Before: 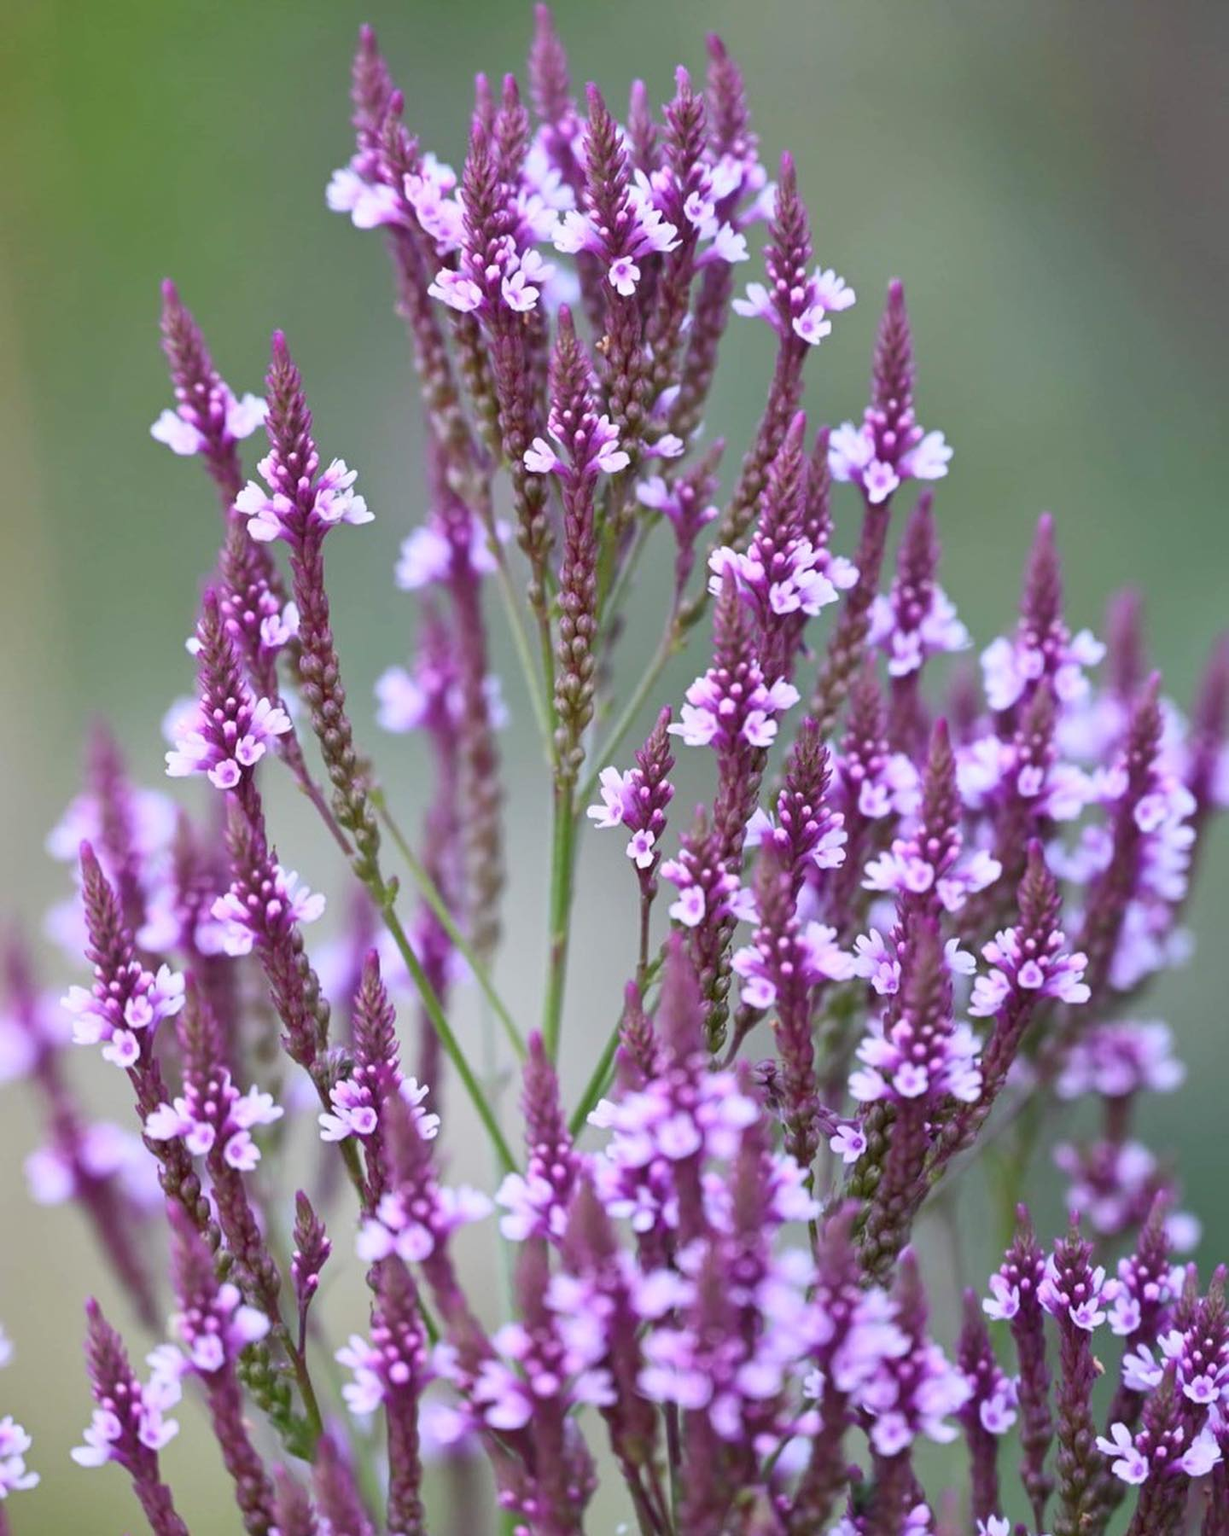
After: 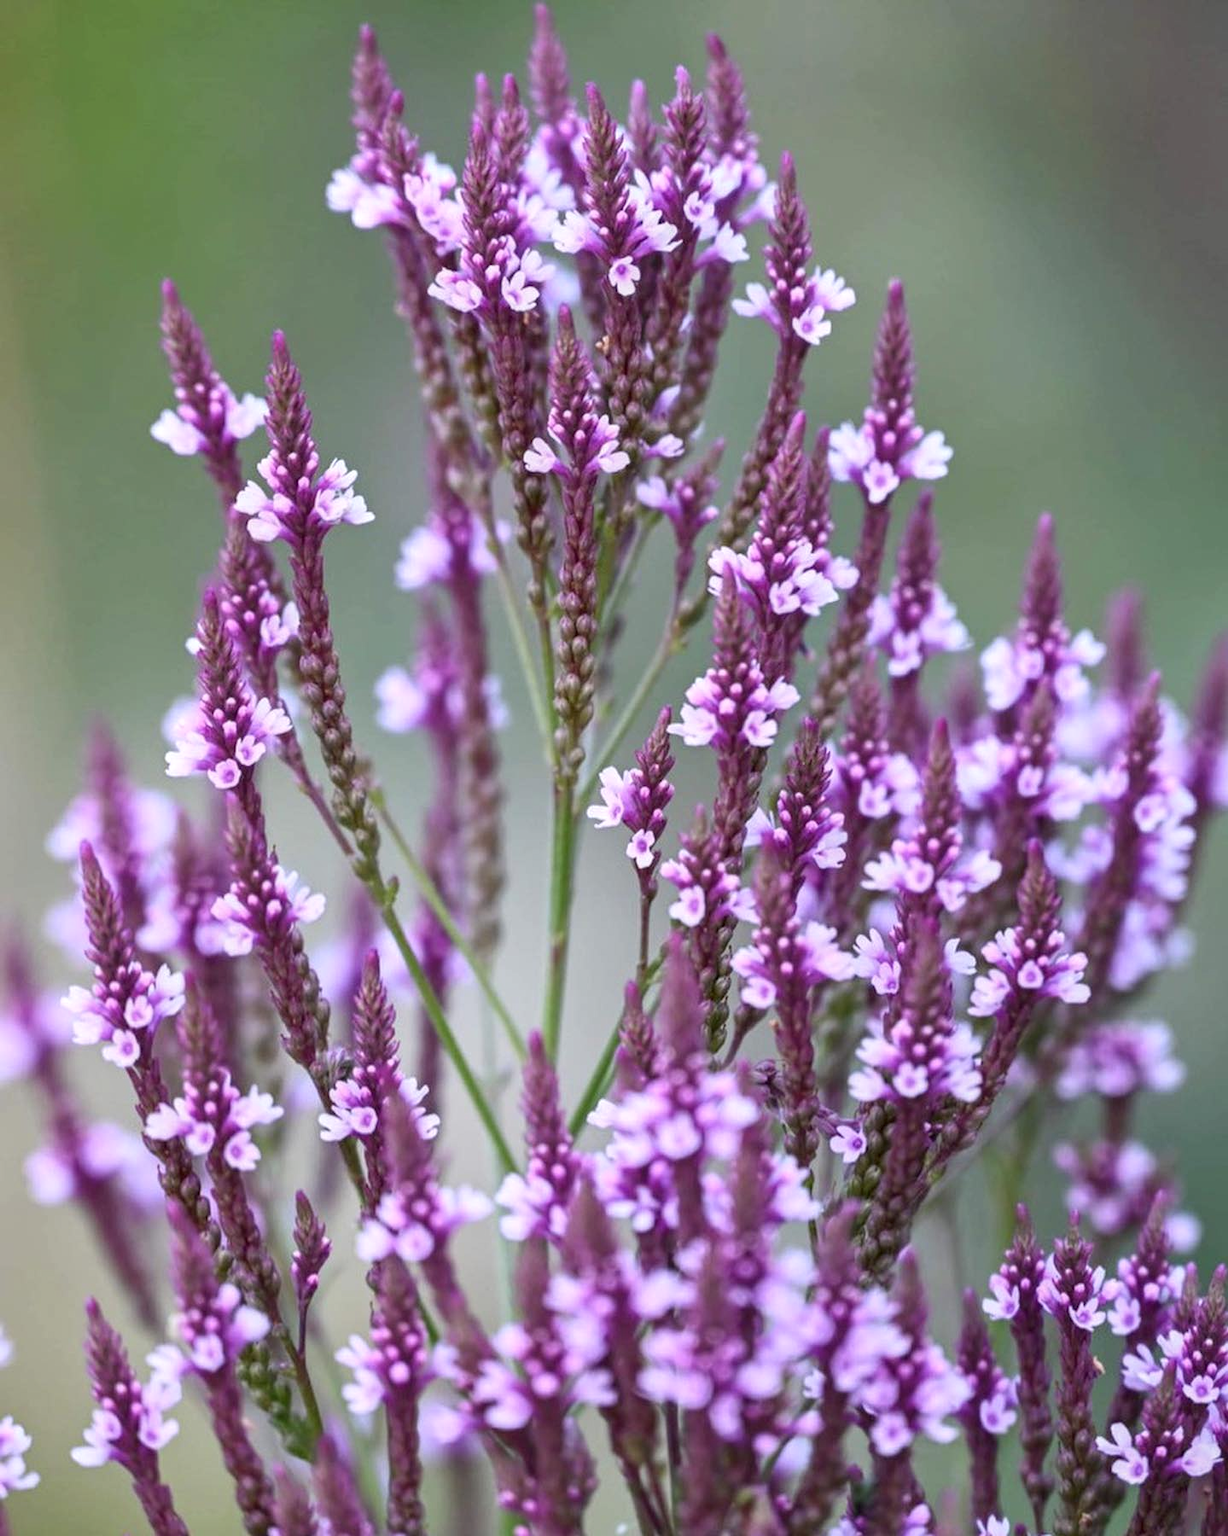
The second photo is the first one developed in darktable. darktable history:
color zones: curves: ch1 [(0, 0.469) (0.01, 0.469) (0.12, 0.446) (0.248, 0.469) (0.5, 0.5) (0.748, 0.5) (0.99, 0.469) (1, 0.469)]
local contrast: on, module defaults
